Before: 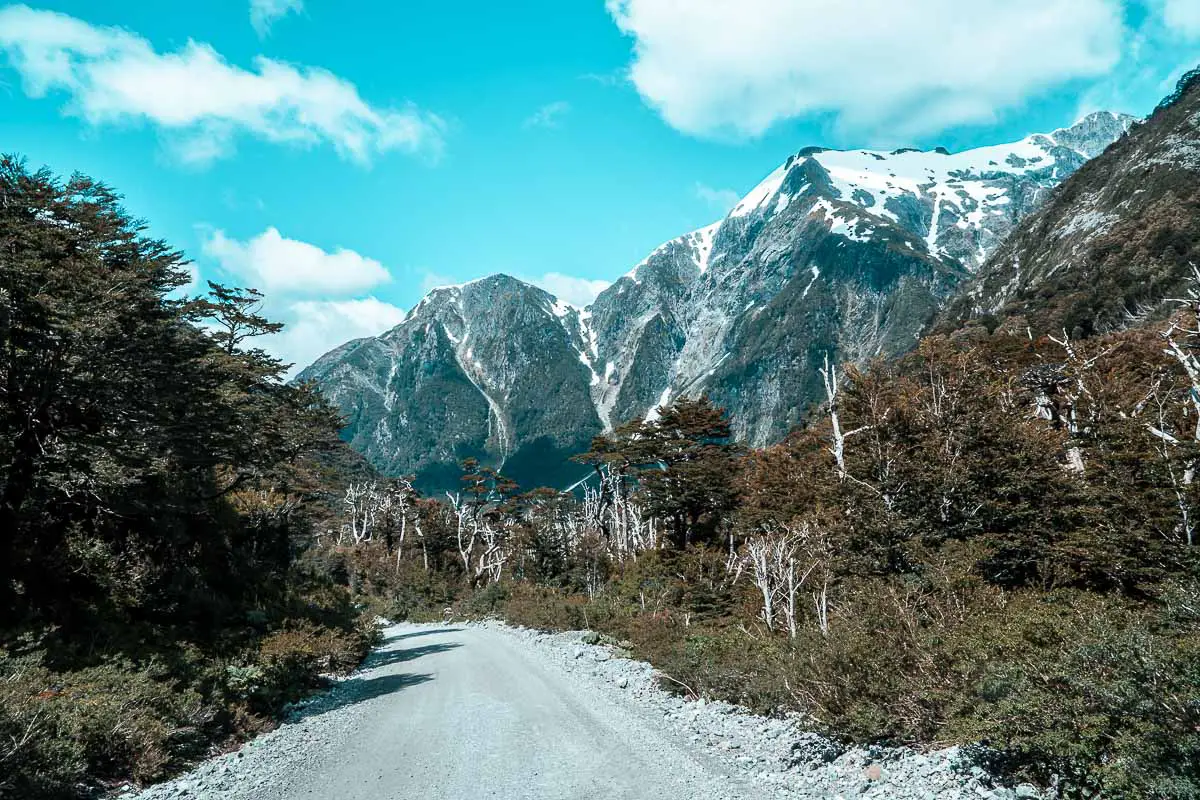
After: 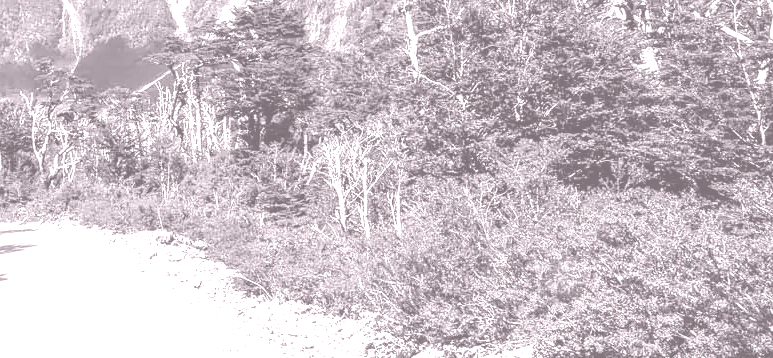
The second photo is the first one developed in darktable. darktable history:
local contrast: on, module defaults
crop and rotate: left 35.509%, top 50.238%, bottom 4.934%
colorize: hue 25.2°, saturation 83%, source mix 82%, lightness 79%, version 1
